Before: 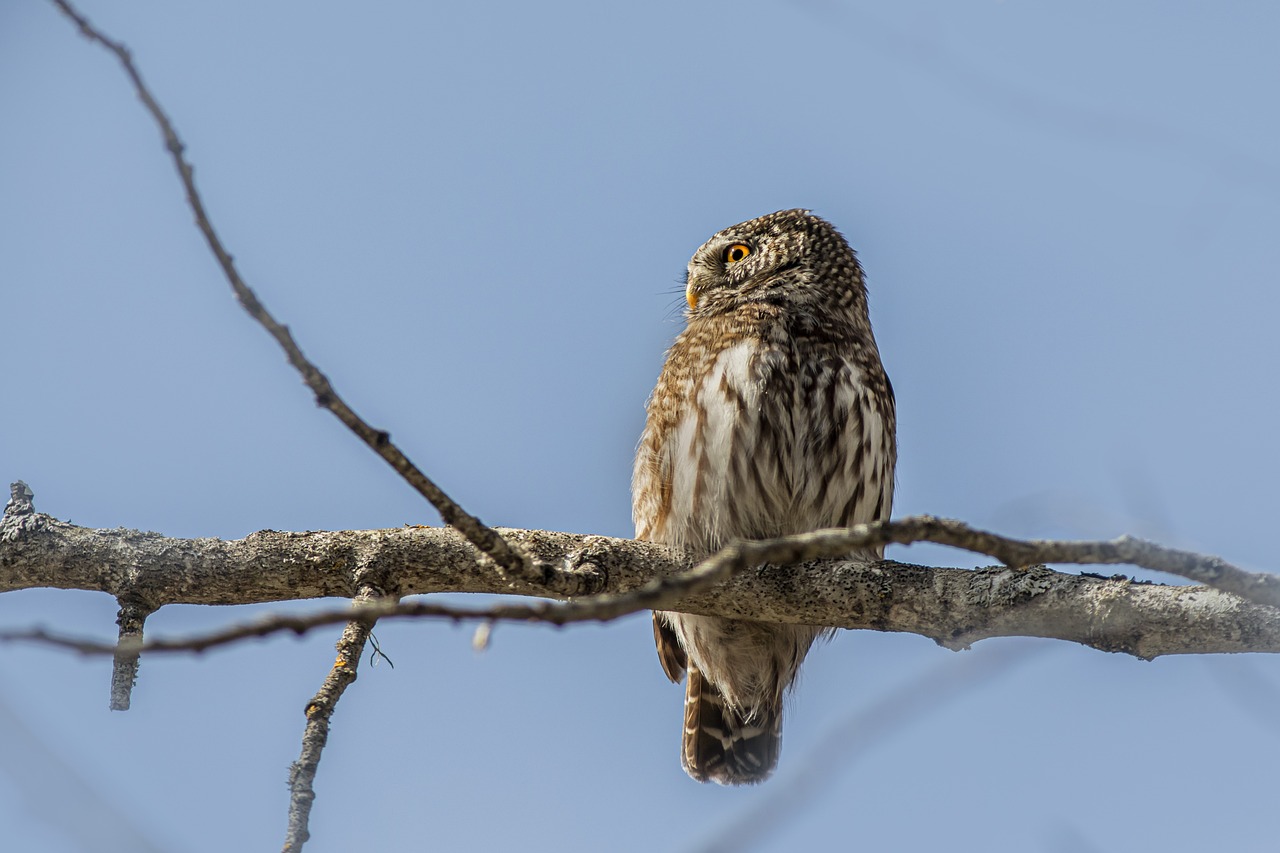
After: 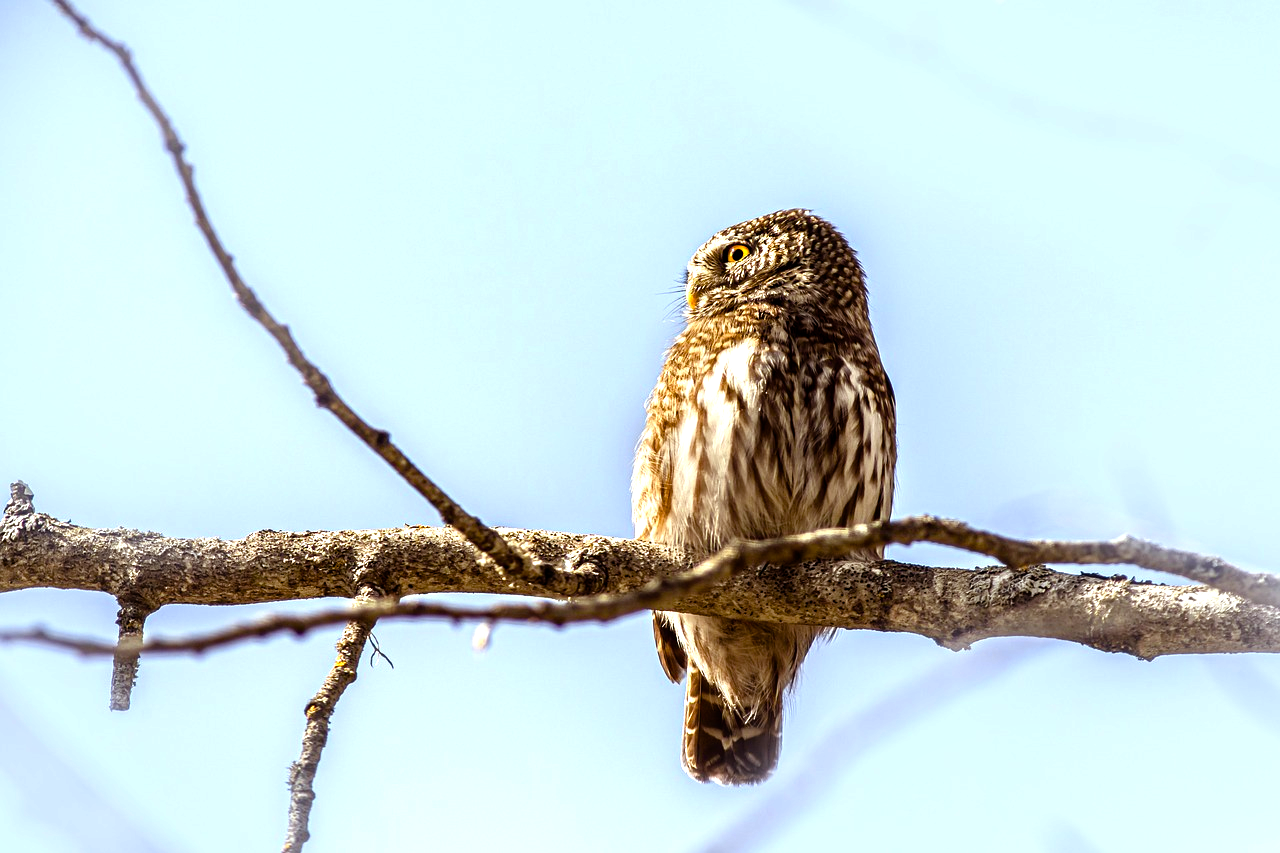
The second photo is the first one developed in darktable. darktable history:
color balance rgb: power › chroma 1.551%, power › hue 27.18°, perceptual saturation grading › global saturation 20%, perceptual saturation grading › highlights -25.295%, perceptual saturation grading › shadows 50.11%, perceptual brilliance grading › global brilliance 15.717%, perceptual brilliance grading › shadows -35.245%, global vibrance 20%
tone equalizer: -8 EV -0.712 EV, -7 EV -0.7 EV, -6 EV -0.609 EV, -5 EV -0.381 EV, -3 EV 0.383 EV, -2 EV 0.6 EV, -1 EV 0.679 EV, +0 EV 0.766 EV
